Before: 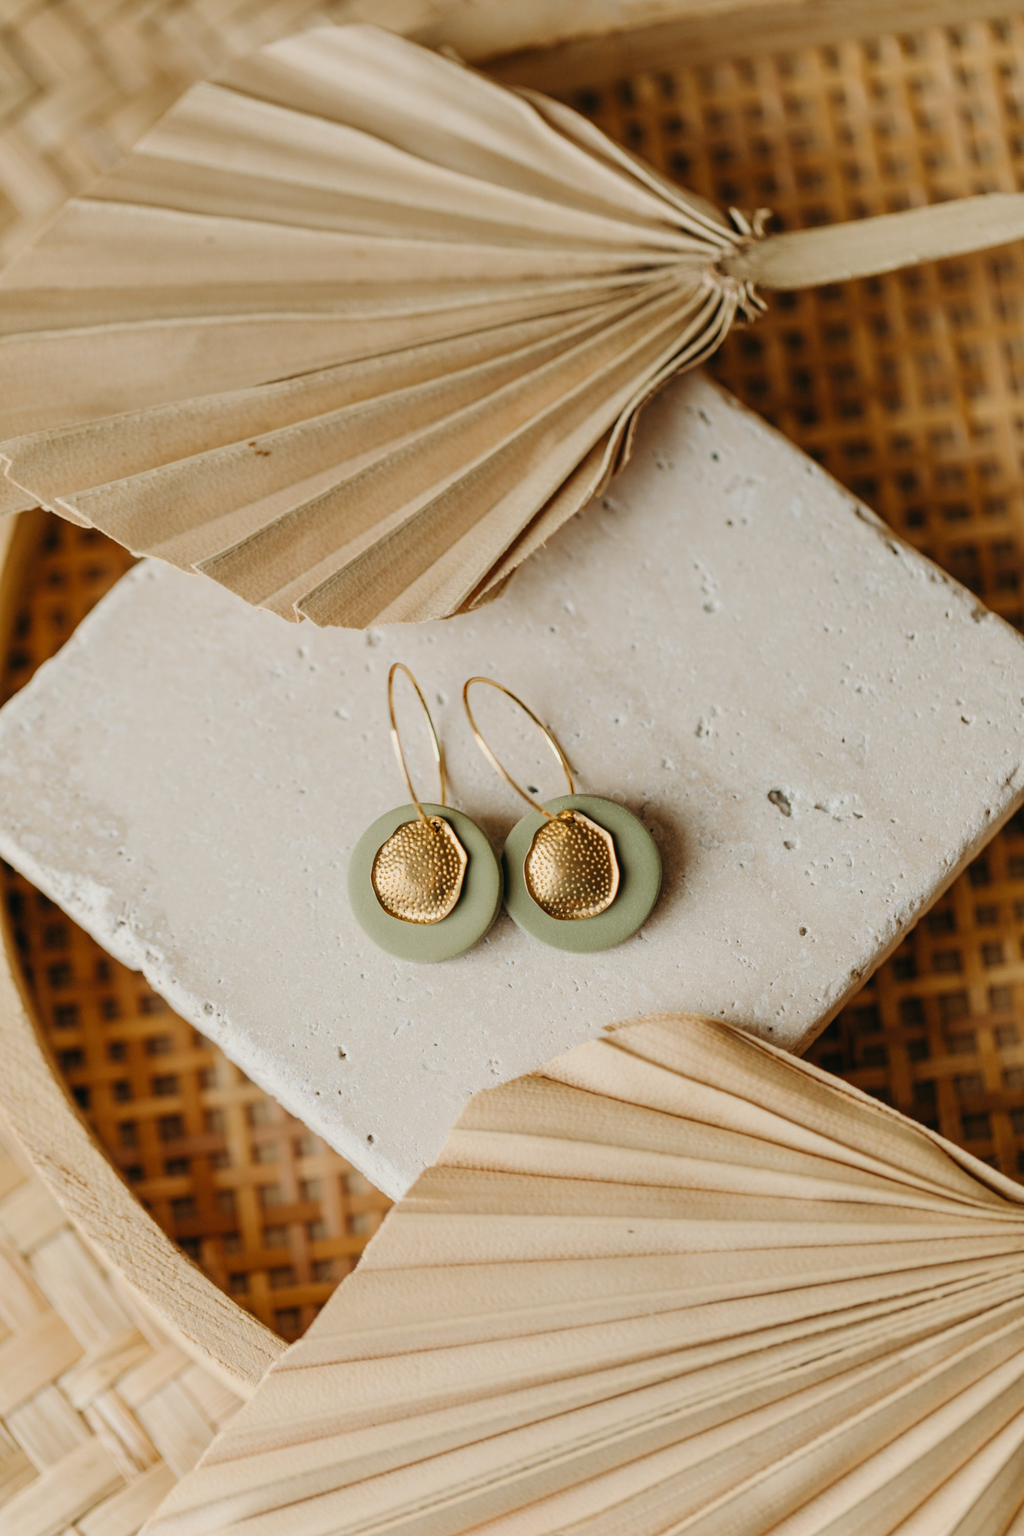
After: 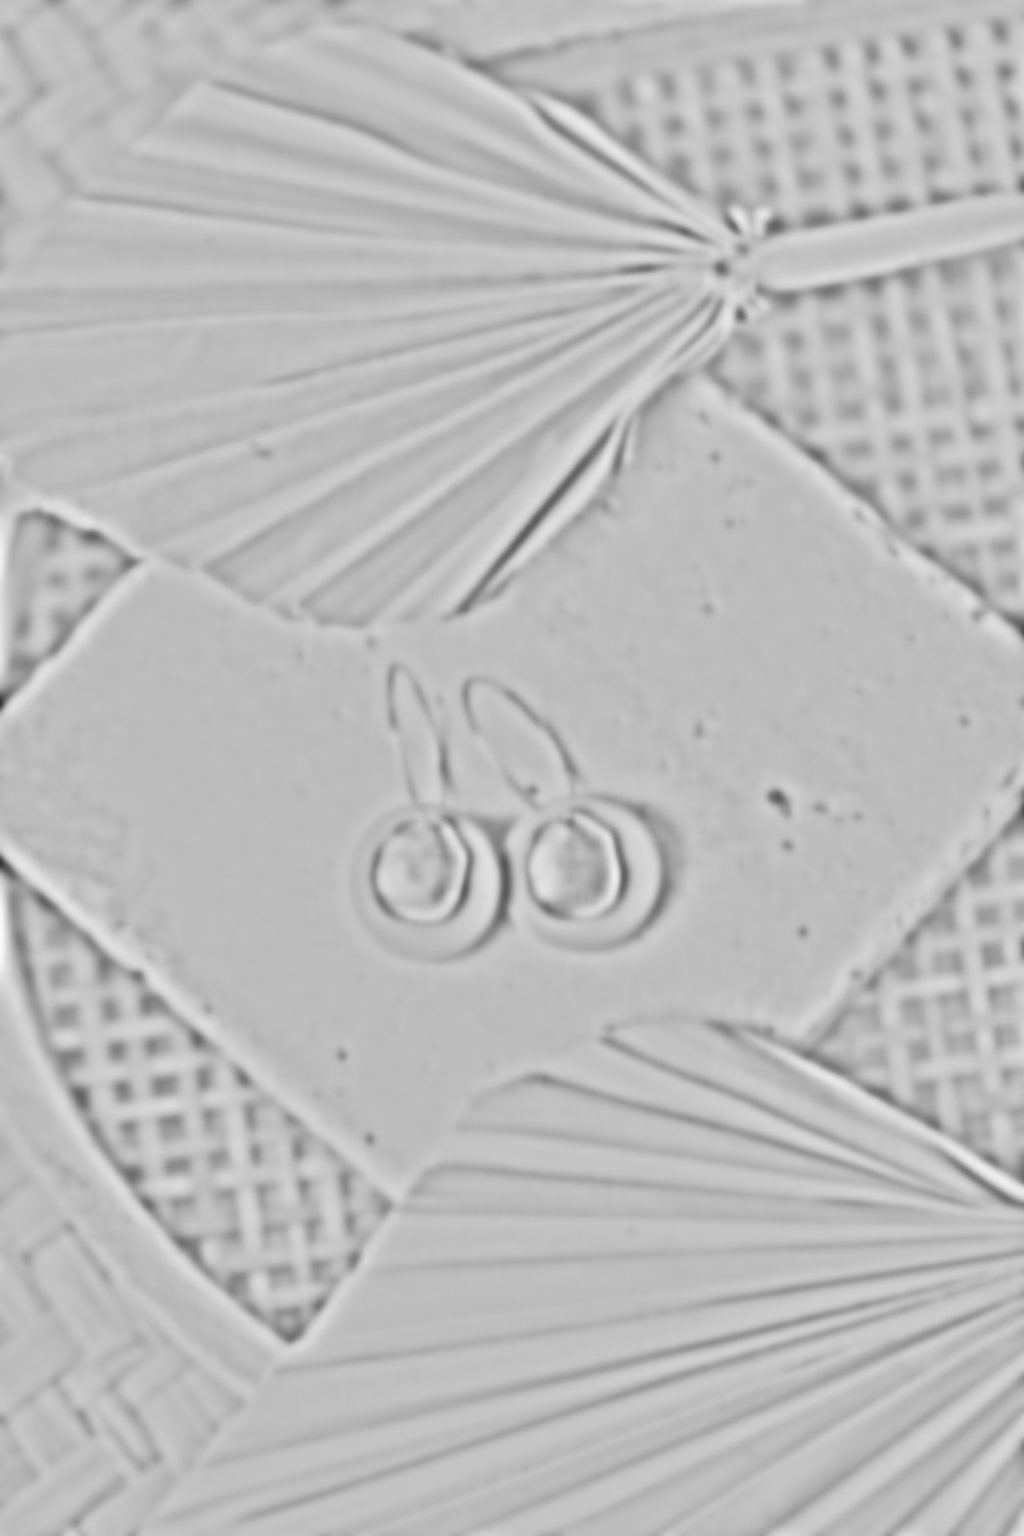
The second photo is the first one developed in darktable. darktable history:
base curve: curves: ch0 [(0, 0) (0.007, 0.004) (0.027, 0.03) (0.046, 0.07) (0.207, 0.54) (0.442, 0.872) (0.673, 0.972) (1, 1)], preserve colors none
highpass: sharpness 49.79%, contrast boost 49.79% | blend: blend mode softlight, opacity 32%; mask: uniform (no mask)
lowpass: on, module defaults | blend: blend mode softlight, opacity 33%; mask: uniform (no mask)
velvia: on, module defaults
tone curve: curves: ch0 [(0, 0) (0.266, 0.247) (0.741, 0.751) (1, 1)], color space Lab, linked channels, preserve colors none
